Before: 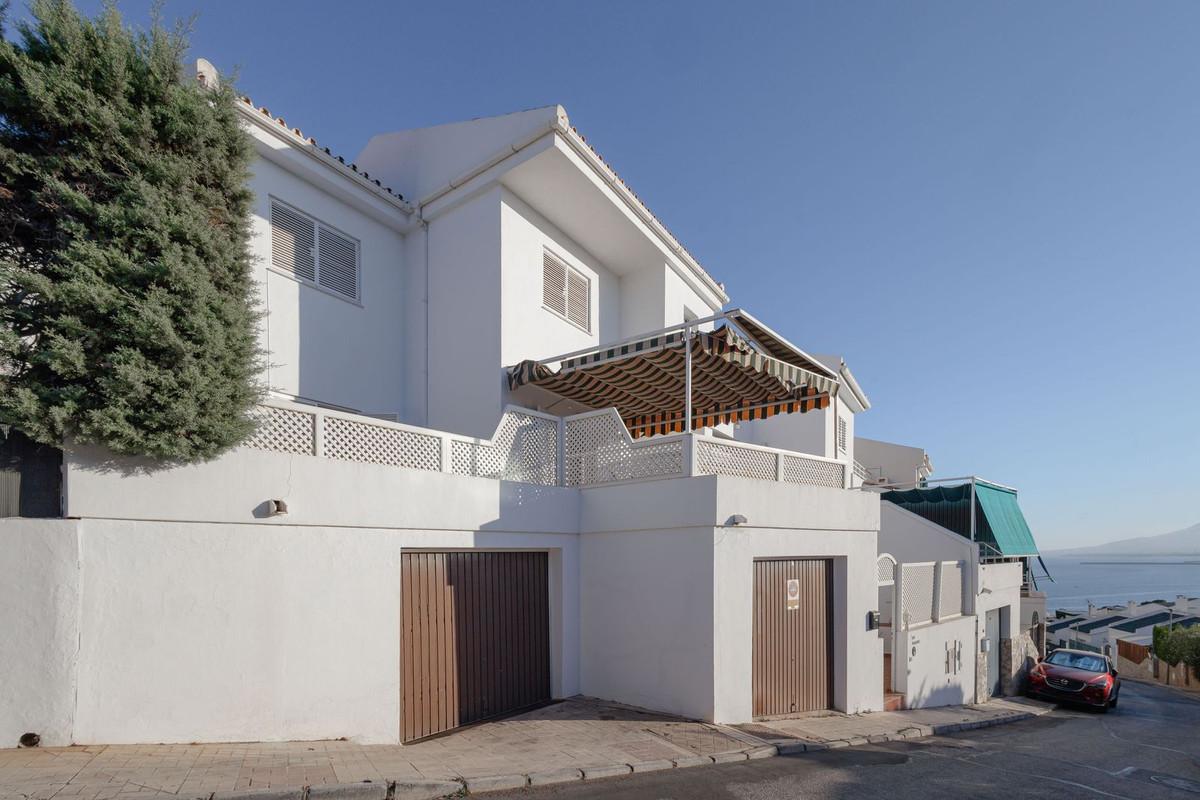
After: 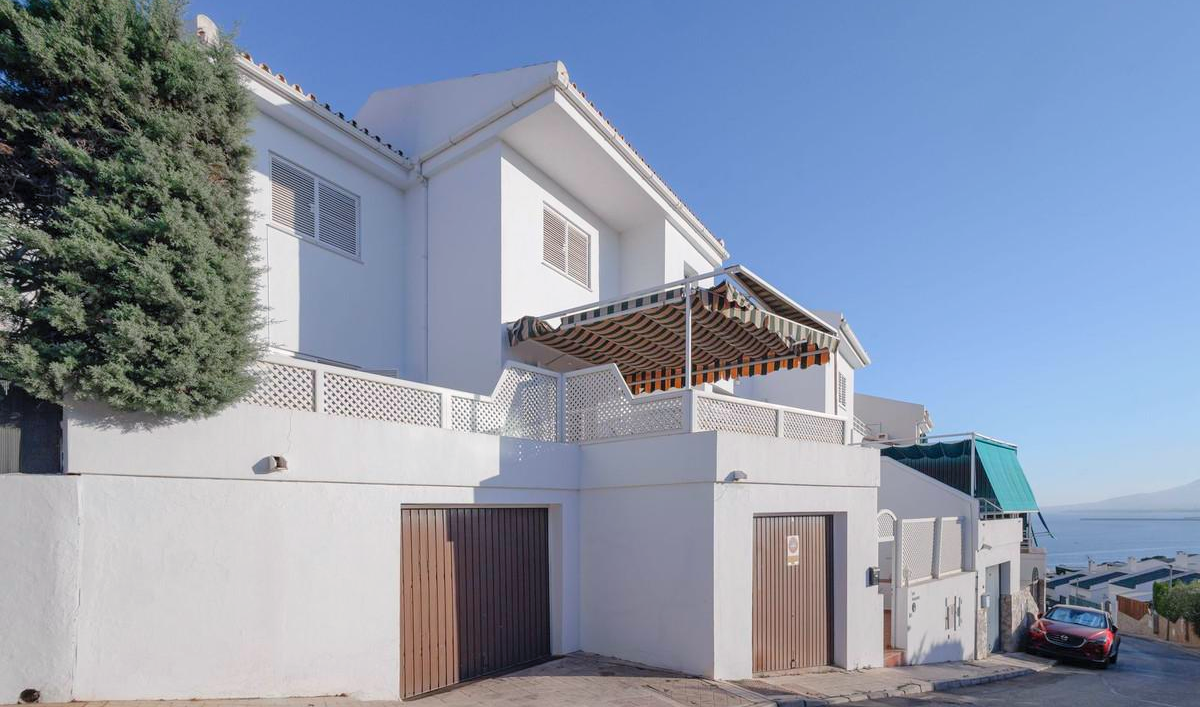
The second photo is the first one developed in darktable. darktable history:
contrast brightness saturation: brightness 0.089, saturation 0.192
crop and rotate: top 5.607%, bottom 5.952%
color balance rgb: power › chroma 1.009%, power › hue 256.35°, perceptual saturation grading › global saturation -0.098%
